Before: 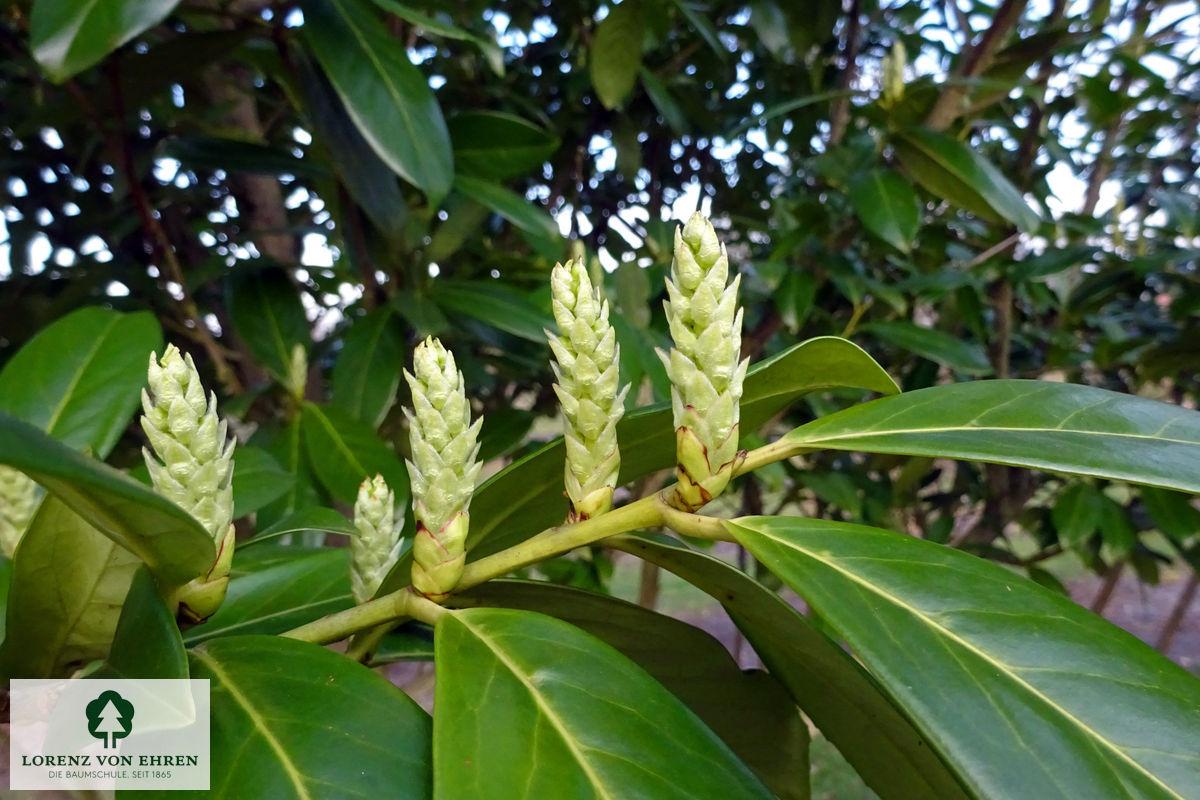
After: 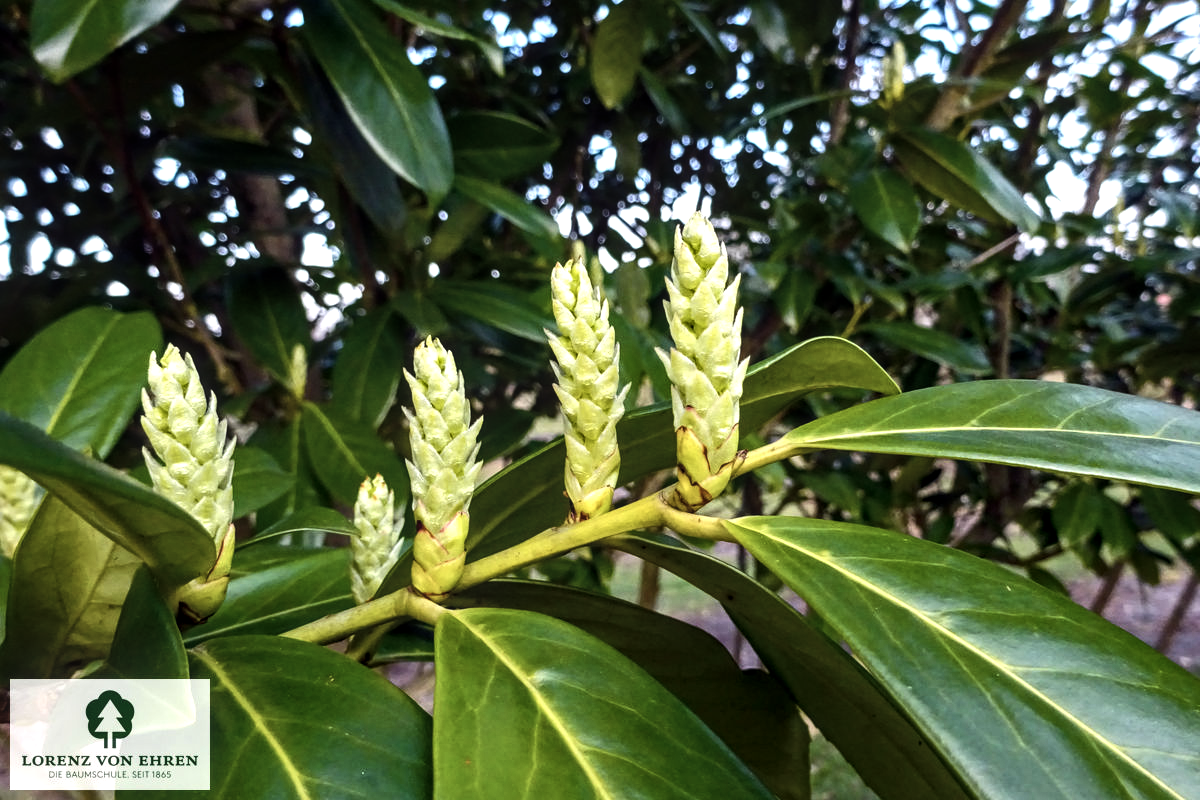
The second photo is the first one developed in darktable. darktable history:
local contrast: on, module defaults
contrast brightness saturation: contrast 0.1, saturation -0.36
tone equalizer: -8 EV -0.75 EV, -7 EV -0.7 EV, -6 EV -0.6 EV, -5 EV -0.4 EV, -3 EV 0.4 EV, -2 EV 0.6 EV, -1 EV 0.7 EV, +0 EV 0.75 EV, edges refinement/feathering 500, mask exposure compensation -1.57 EV, preserve details no
color balance rgb: linear chroma grading › global chroma 15%, perceptual saturation grading › global saturation 30%
